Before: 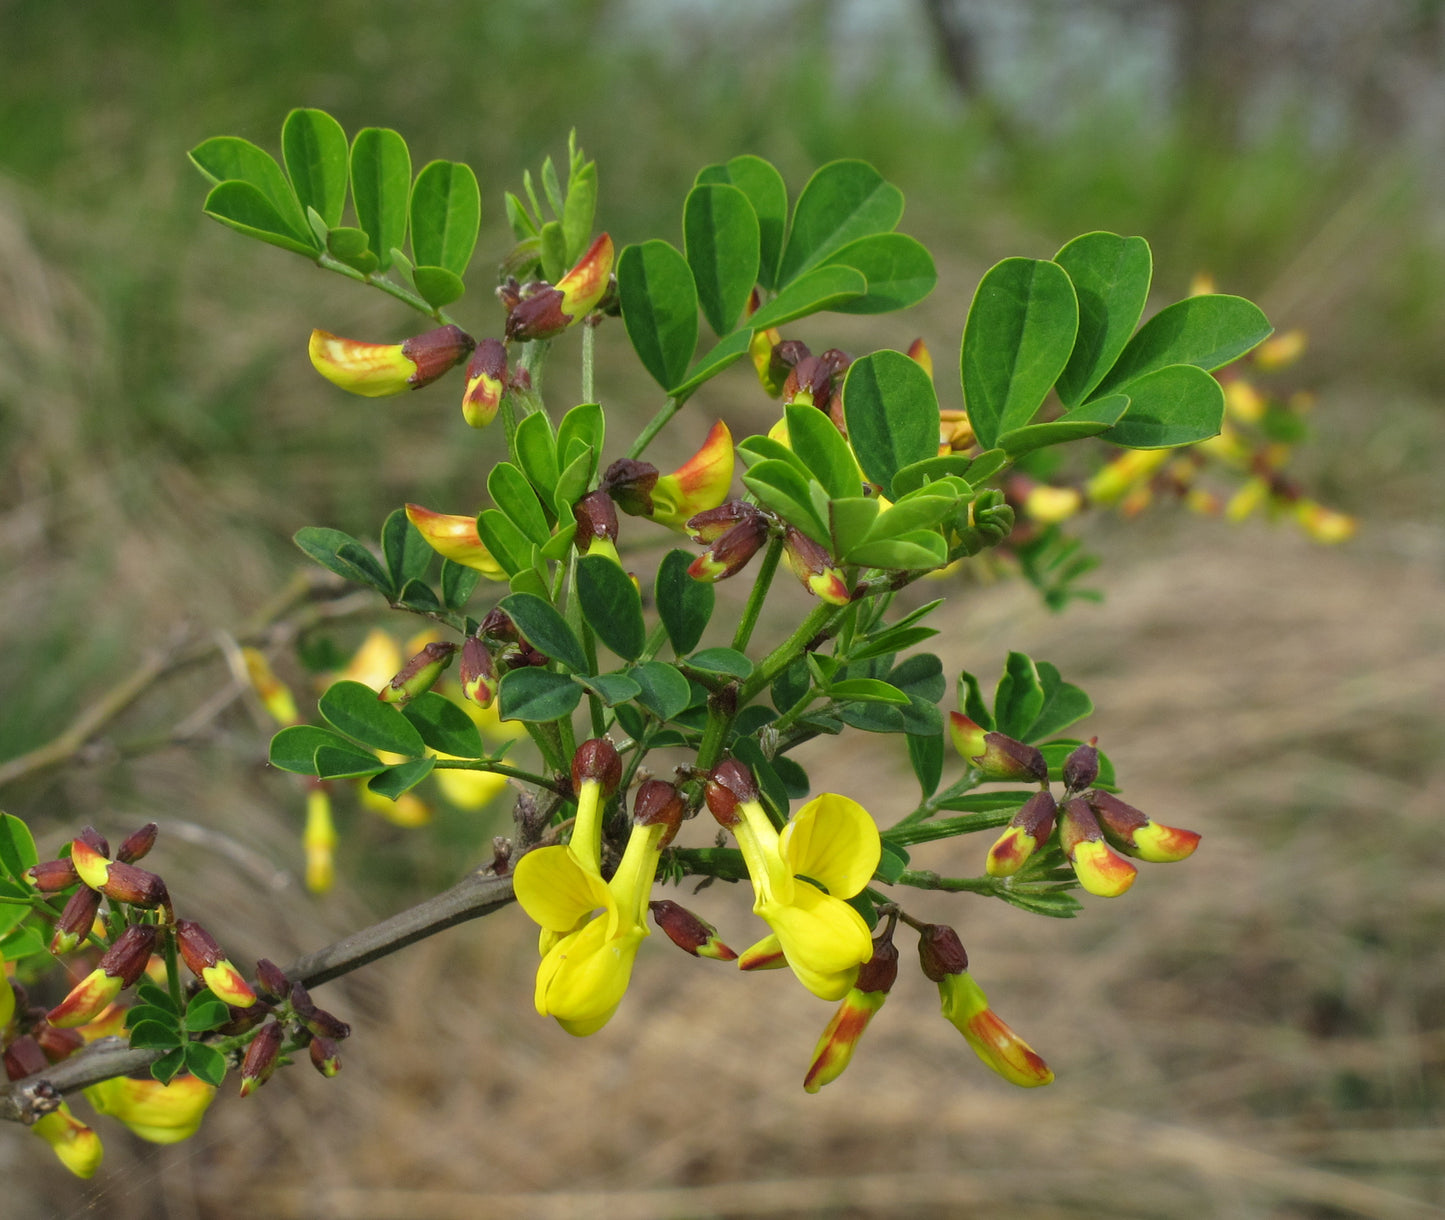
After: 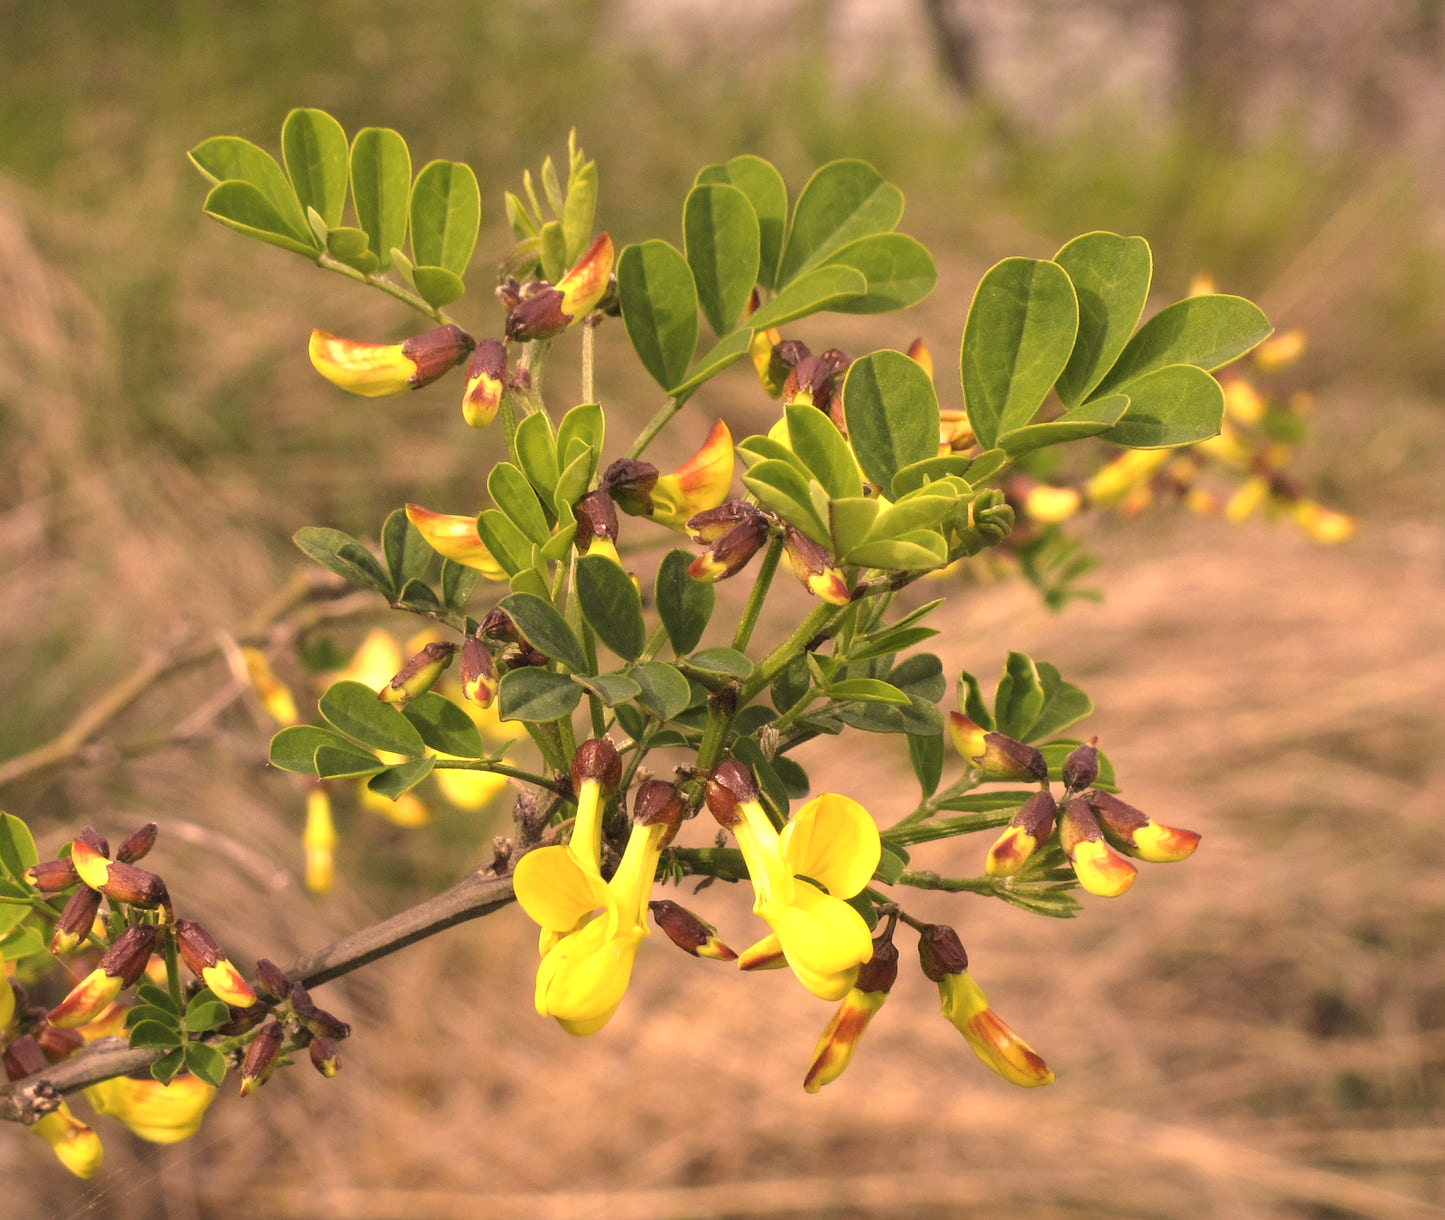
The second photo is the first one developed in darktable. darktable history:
exposure: black level correction 0, exposure 0.695 EV, compensate highlight preservation false
color correction: highlights a* 39.54, highlights b* 39.85, saturation 0.687
